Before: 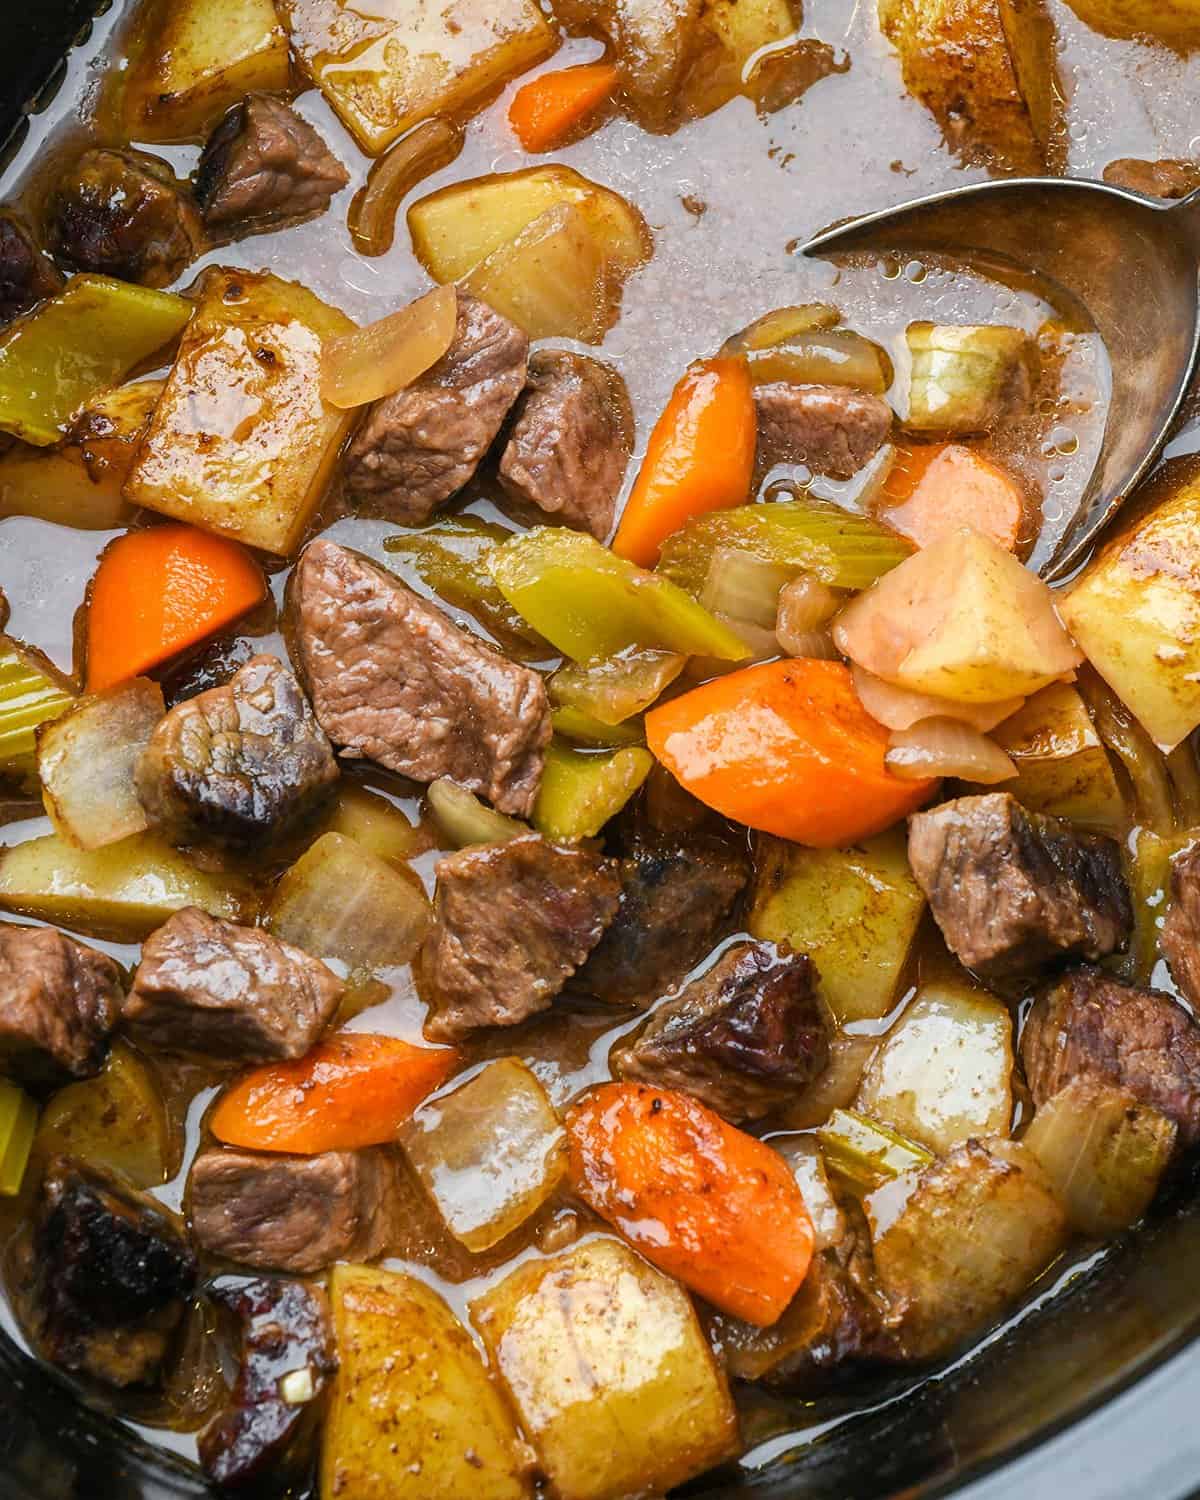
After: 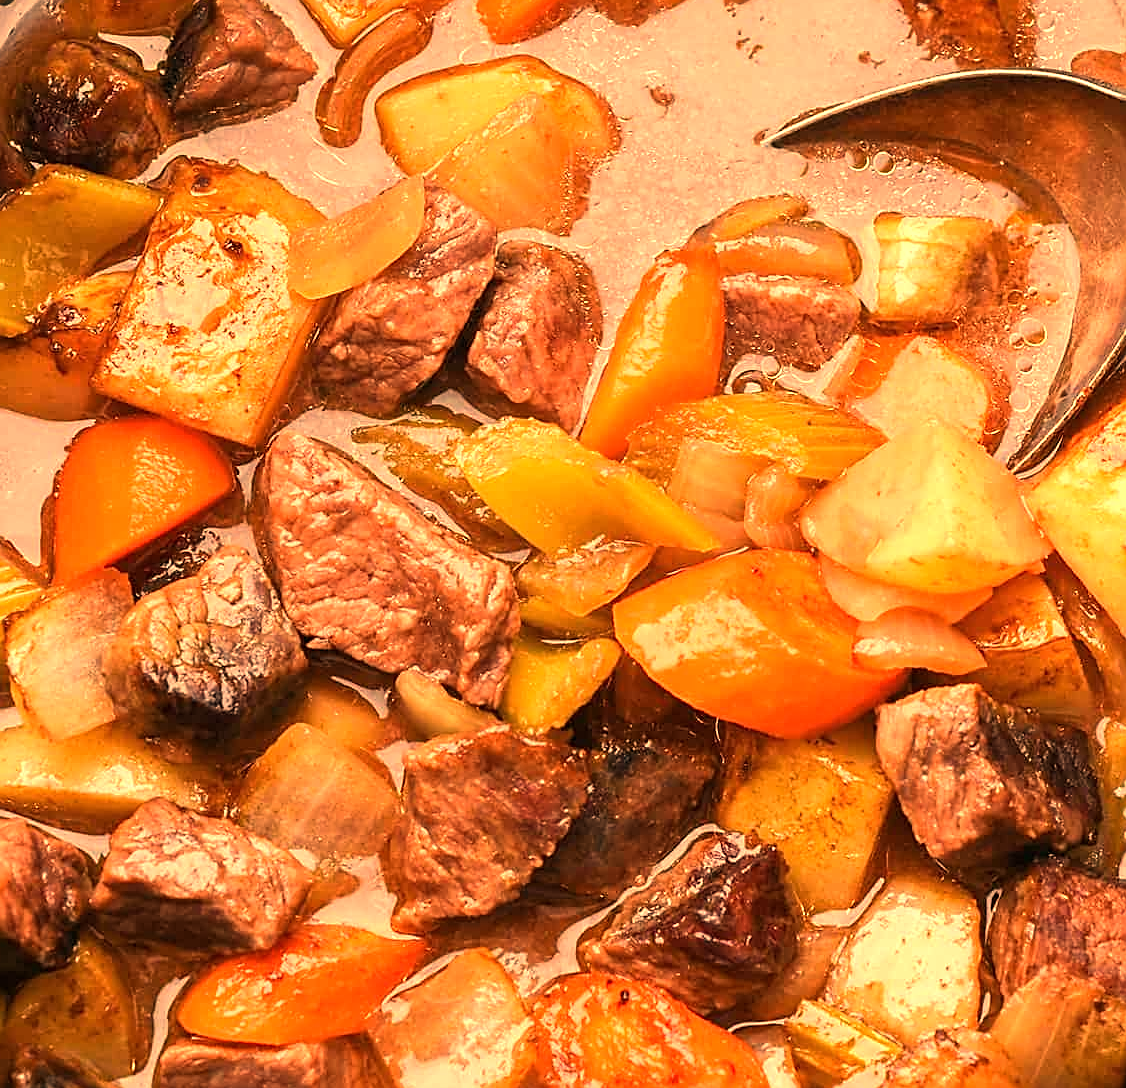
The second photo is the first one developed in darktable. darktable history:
sharpen: on, module defaults
crop: left 2.737%, top 7.287%, right 3.421%, bottom 20.179%
exposure: exposure 0.207 EV, compensate highlight preservation false
white balance: red 1.467, blue 0.684
